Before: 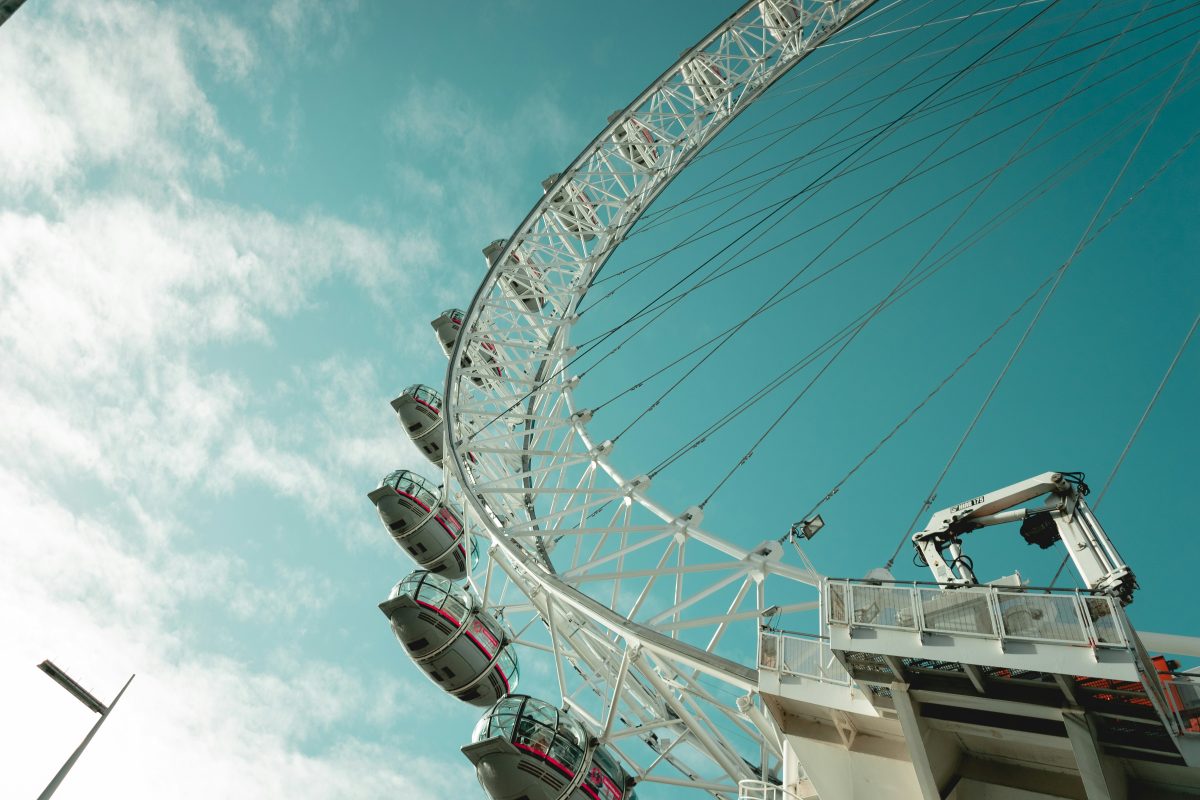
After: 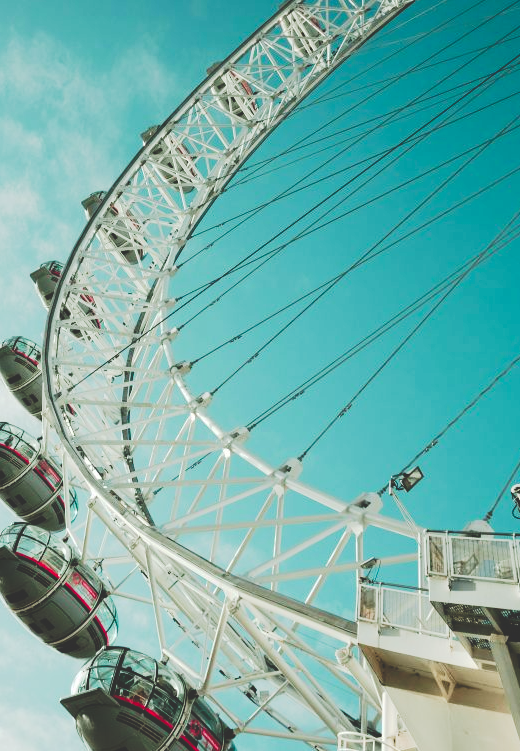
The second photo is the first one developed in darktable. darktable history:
tone curve: curves: ch0 [(0, 0) (0.003, 0.19) (0.011, 0.192) (0.025, 0.192) (0.044, 0.194) (0.069, 0.196) (0.1, 0.197) (0.136, 0.198) (0.177, 0.216) (0.224, 0.236) (0.277, 0.269) (0.335, 0.331) (0.399, 0.418) (0.468, 0.515) (0.543, 0.621) (0.623, 0.725) (0.709, 0.804) (0.801, 0.859) (0.898, 0.913) (1, 1)], preserve colors none
crop: left 33.452%, top 6.025%, right 23.155%
